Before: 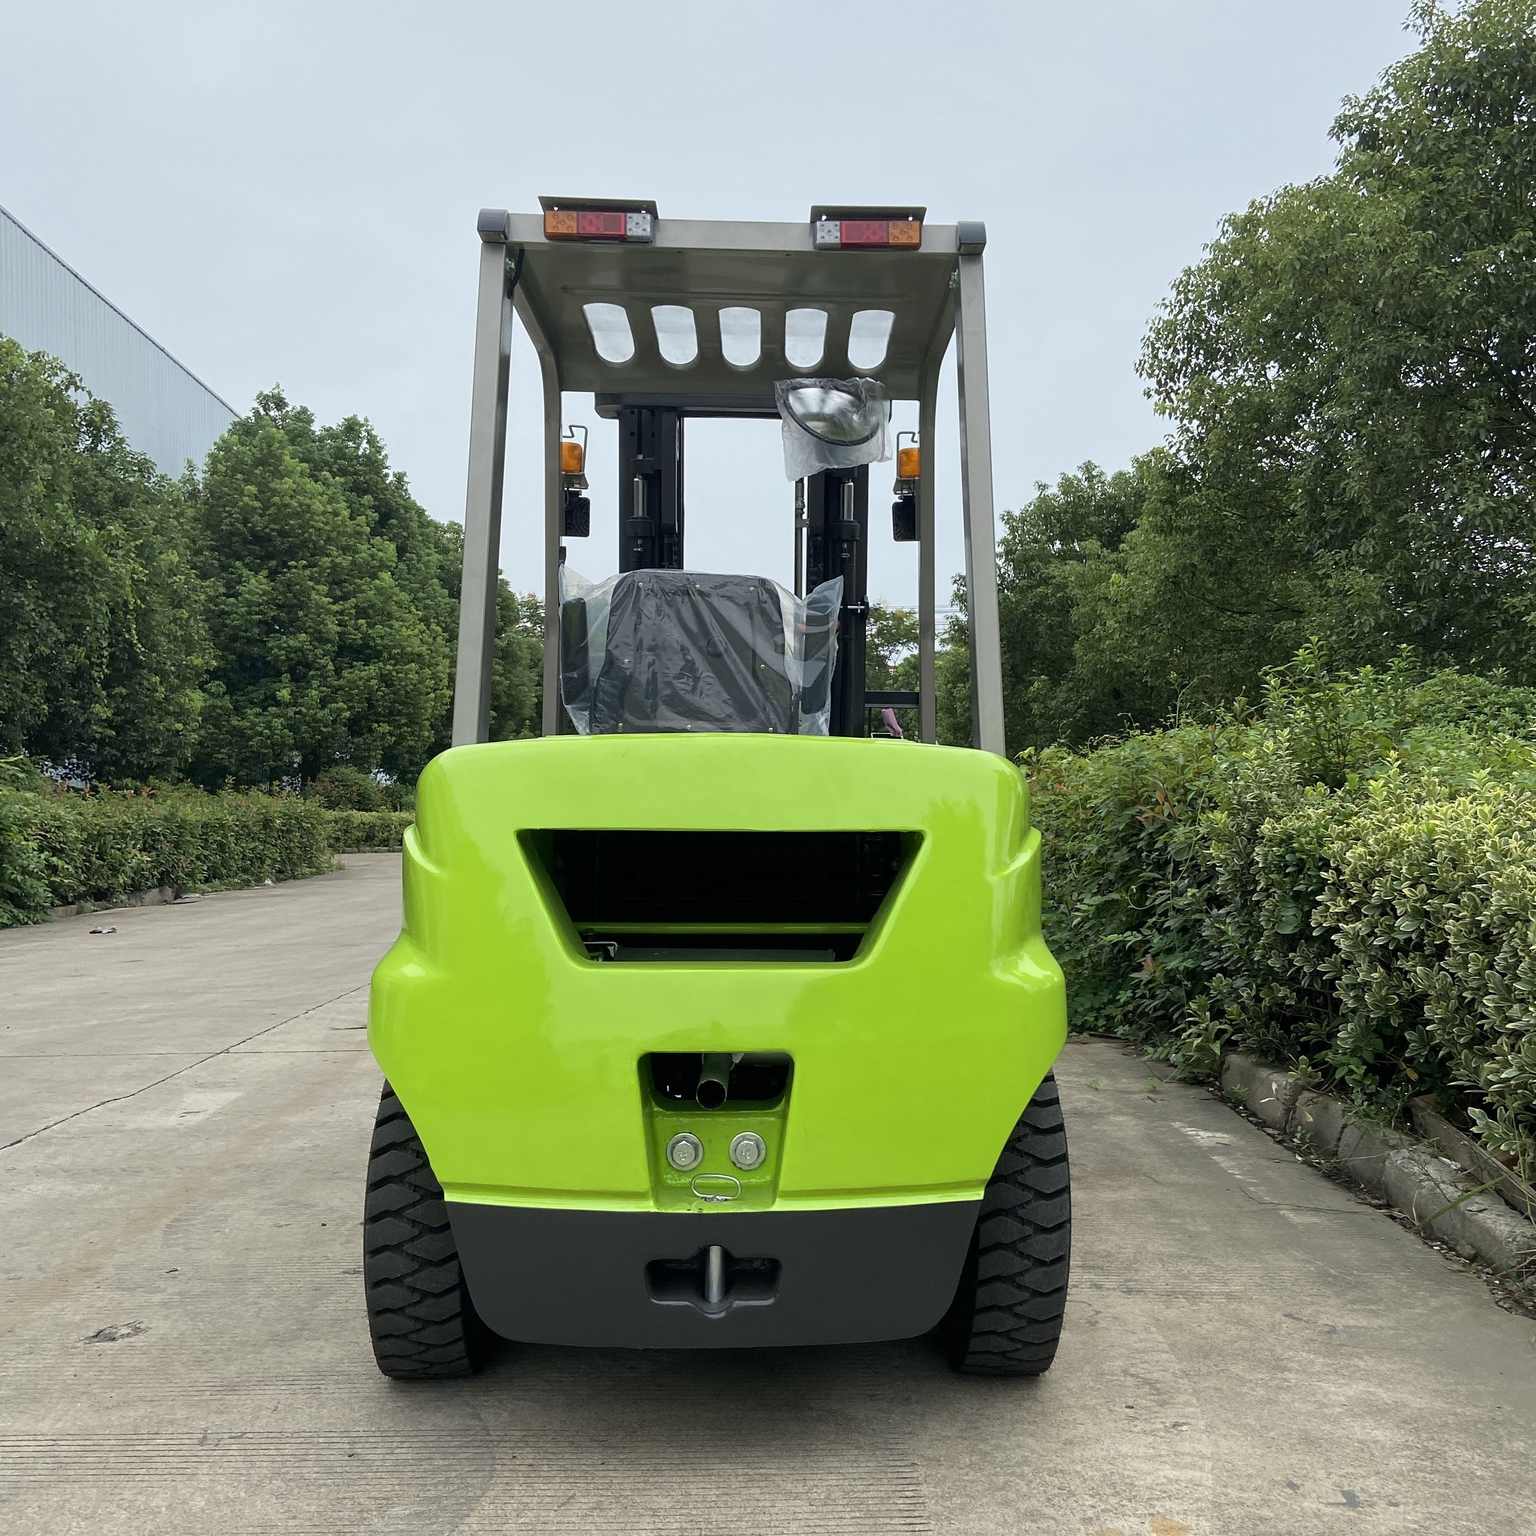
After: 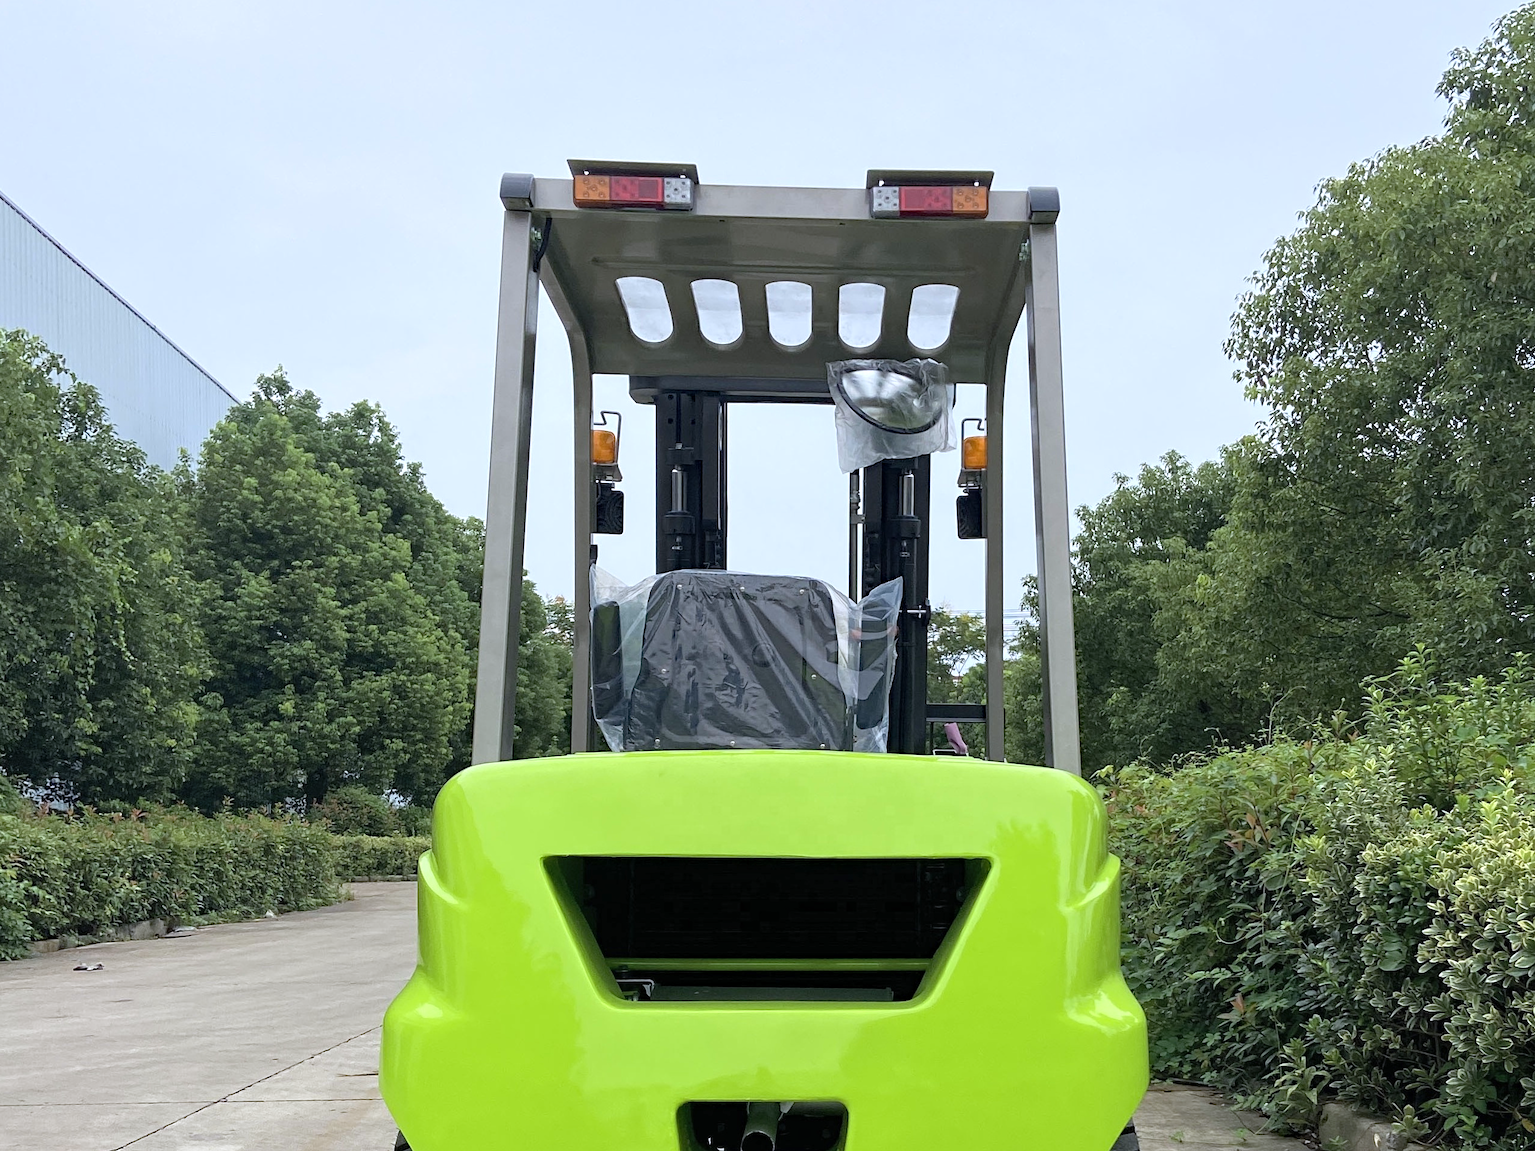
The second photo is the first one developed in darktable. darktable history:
crop: left 1.51%, top 3.358%, right 7.589%, bottom 28.481%
color calibration: illuminant as shot in camera, x 0.358, y 0.373, temperature 4628.91 K
levels: mode automatic, levels [0, 0.492, 0.984]
haze removal: strength 0.295, distance 0.251, compatibility mode true, adaptive false
contrast brightness saturation: contrast 0.046, brightness 0.065, saturation 0.008
exposure: exposure 0.2 EV, compensate highlight preservation false
